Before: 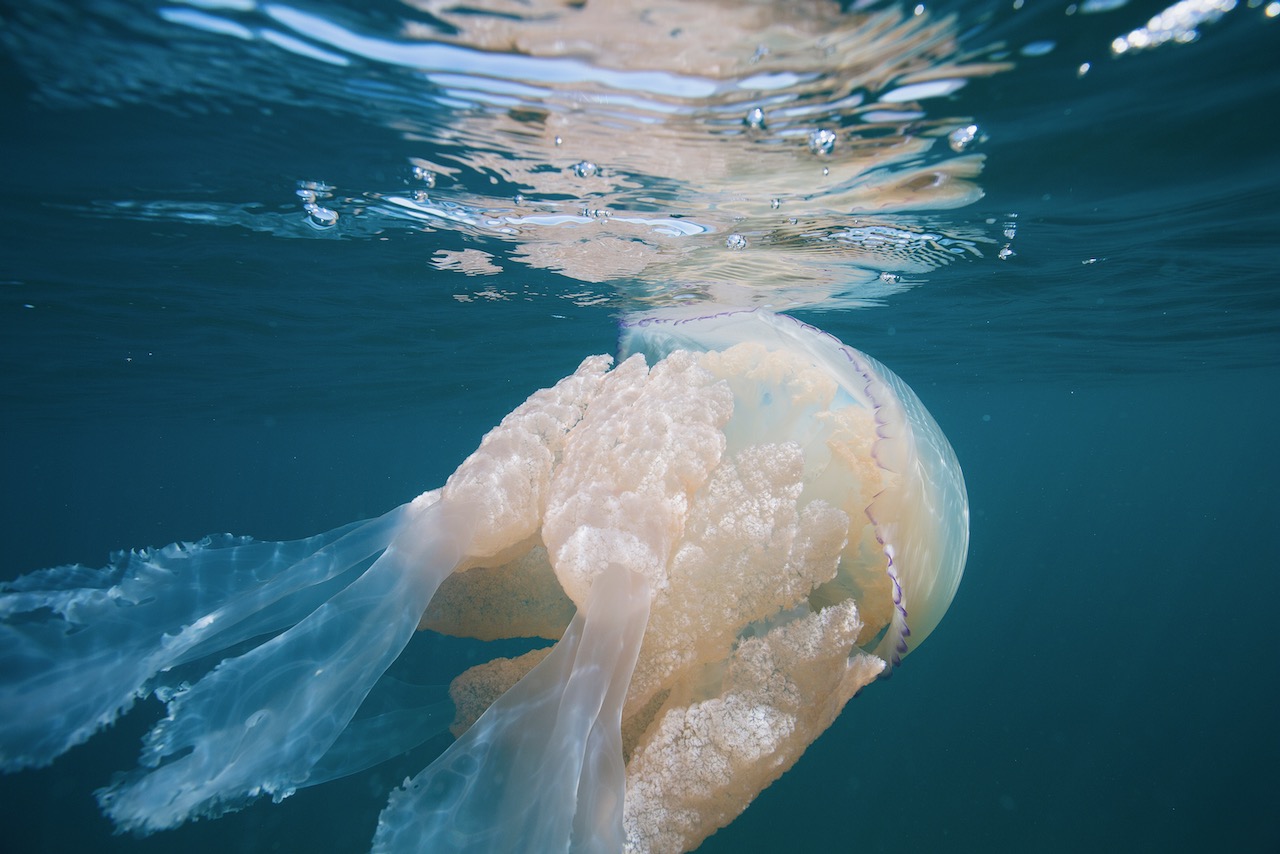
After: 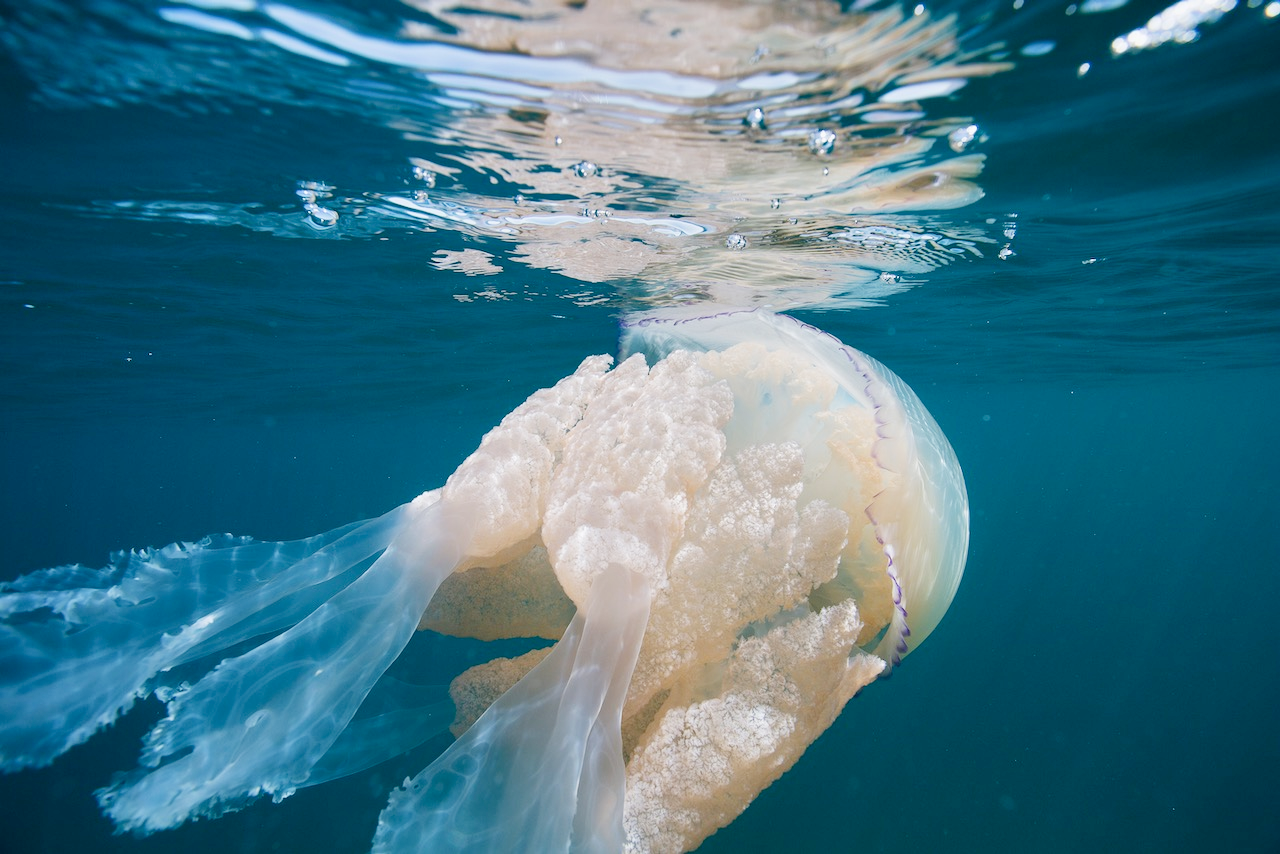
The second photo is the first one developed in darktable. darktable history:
tone curve: curves: ch0 [(0, 0) (0.004, 0.001) (0.133, 0.112) (0.325, 0.362) (0.832, 0.893) (1, 1)], preserve colors none
shadows and highlights: radius 116.79, shadows 42.45, highlights -62.27, soften with gaussian
tone equalizer: mask exposure compensation -0.504 EV
